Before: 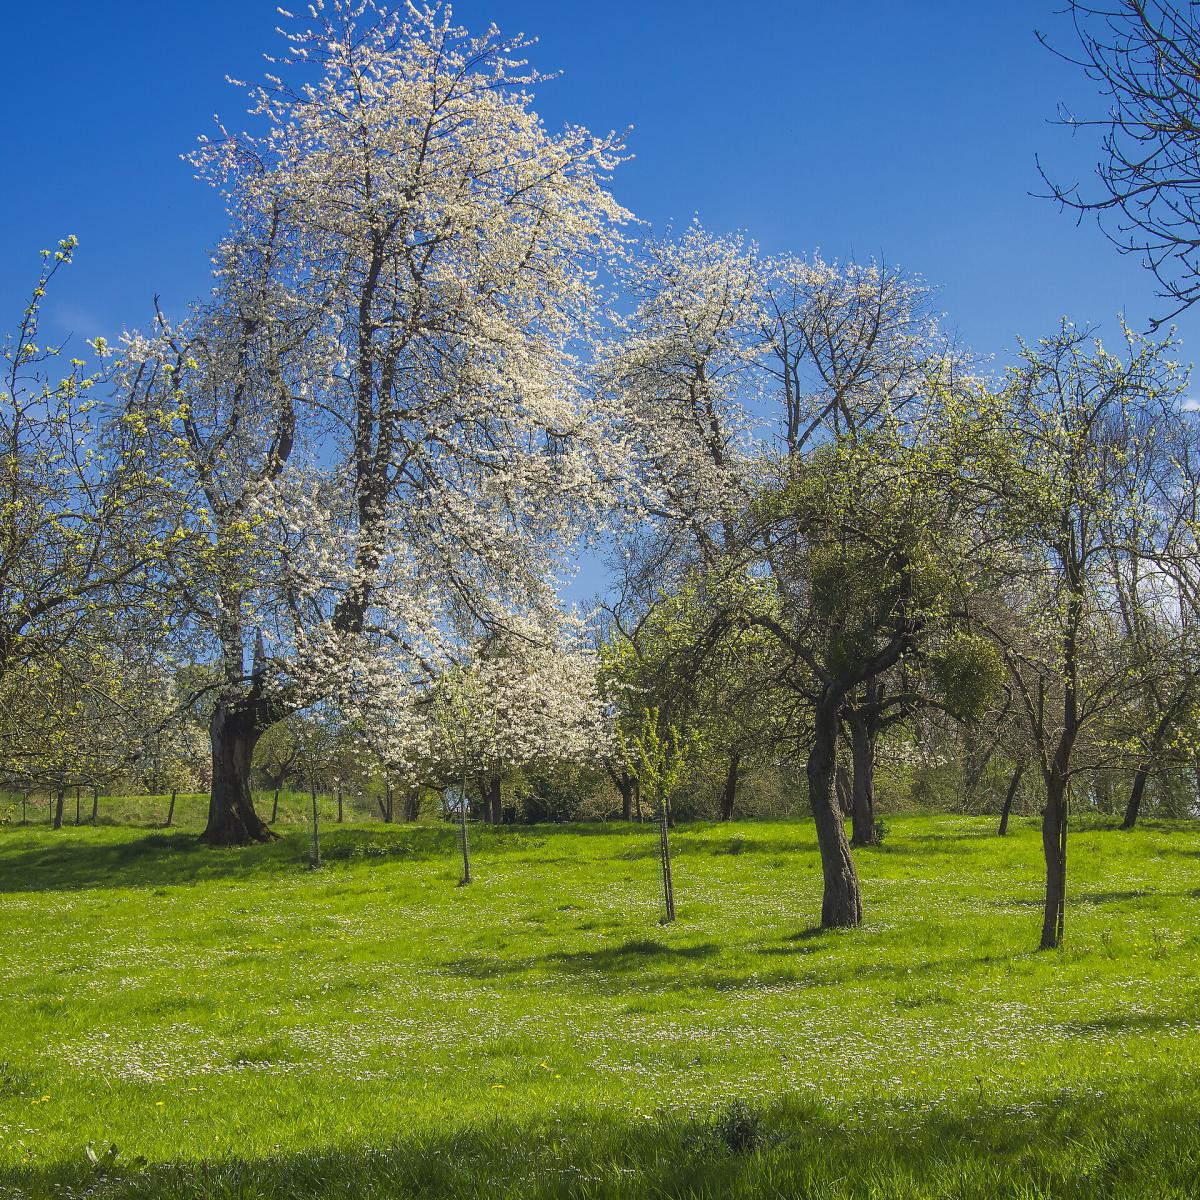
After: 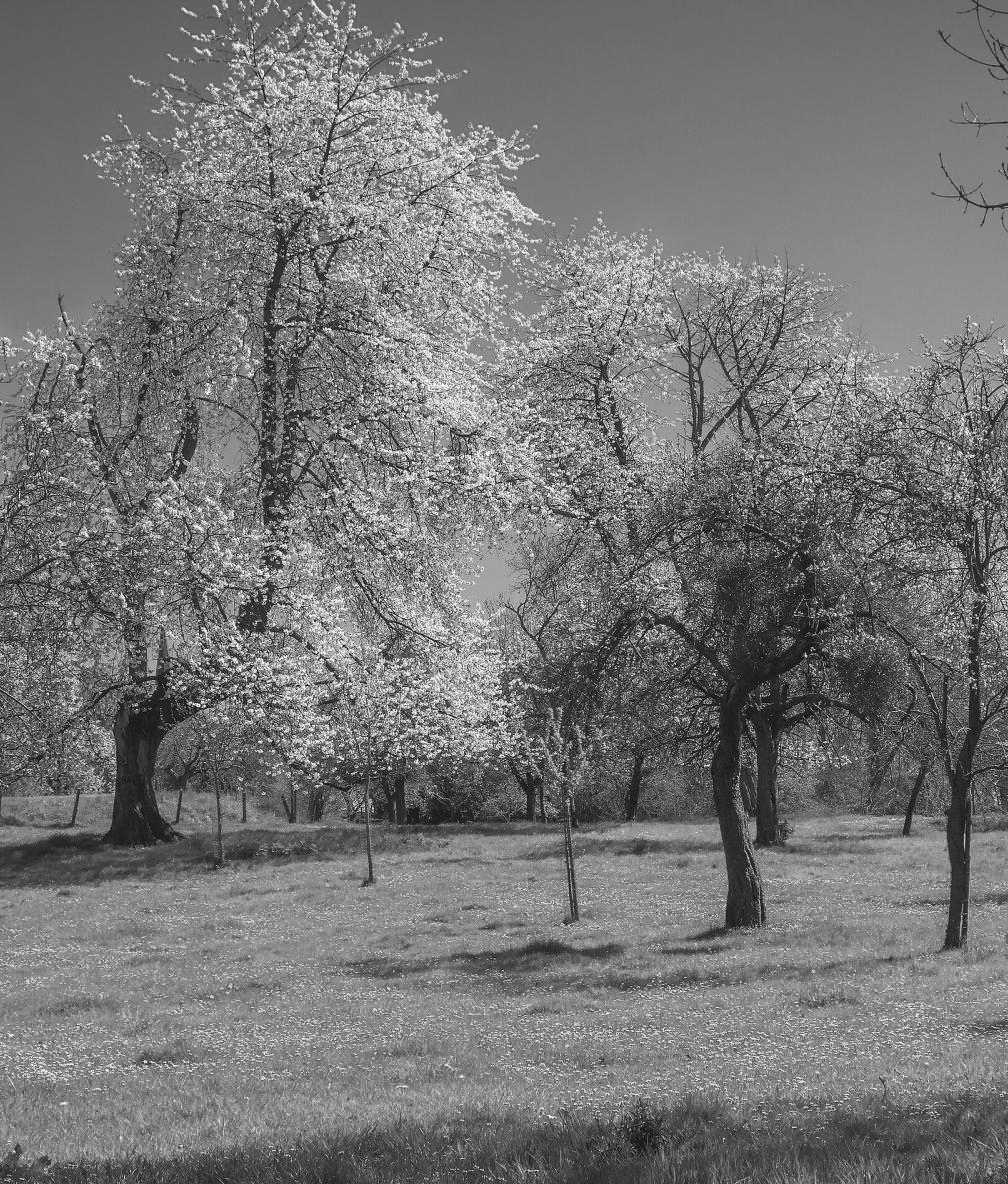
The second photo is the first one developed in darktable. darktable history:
crop: left 8.026%, right 7.374%
color correction: highlights a* 5.81, highlights b* 4.84
monochrome: on, module defaults
